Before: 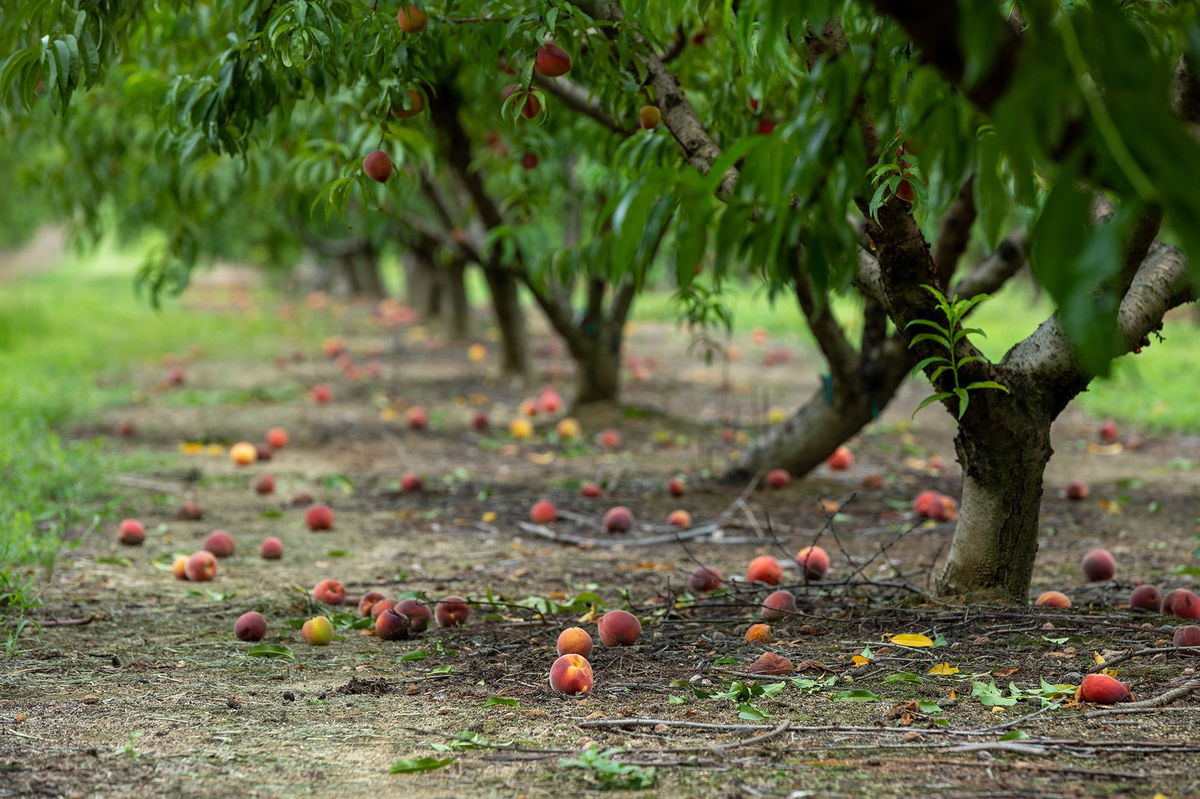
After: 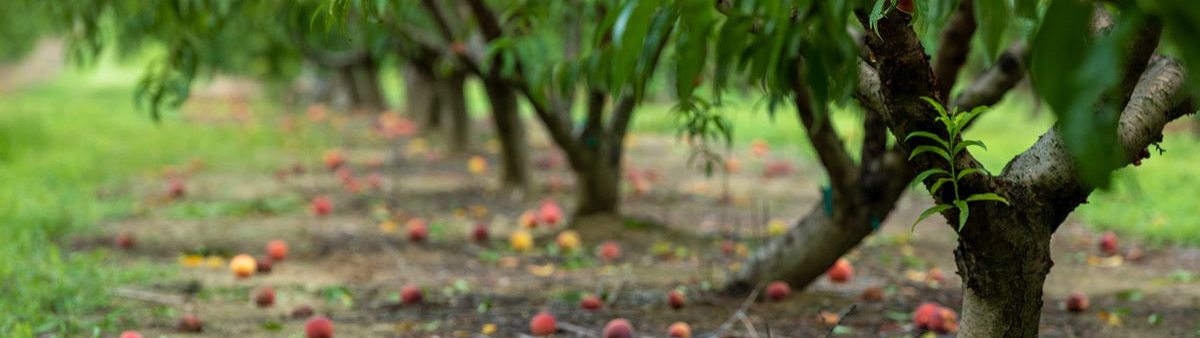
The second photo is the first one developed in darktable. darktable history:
exposure: compensate exposure bias true, compensate highlight preservation false
velvia: on, module defaults
crop and rotate: top 23.565%, bottom 34.081%
tone equalizer: on, module defaults
